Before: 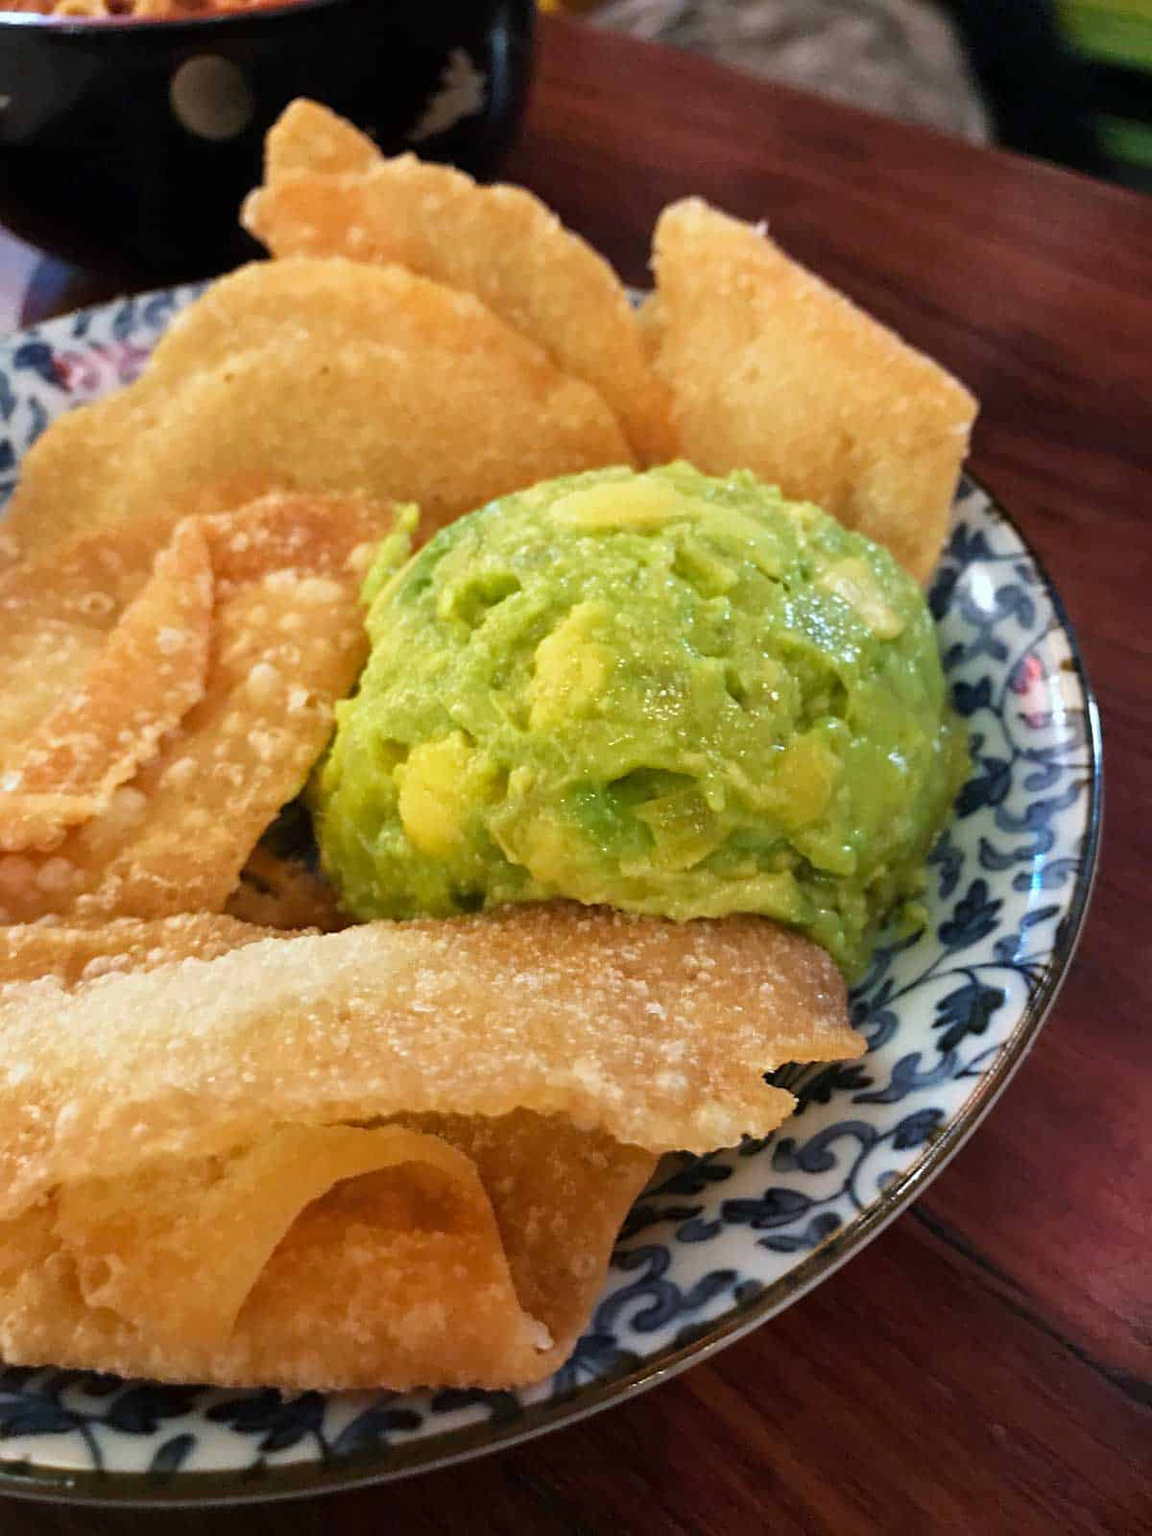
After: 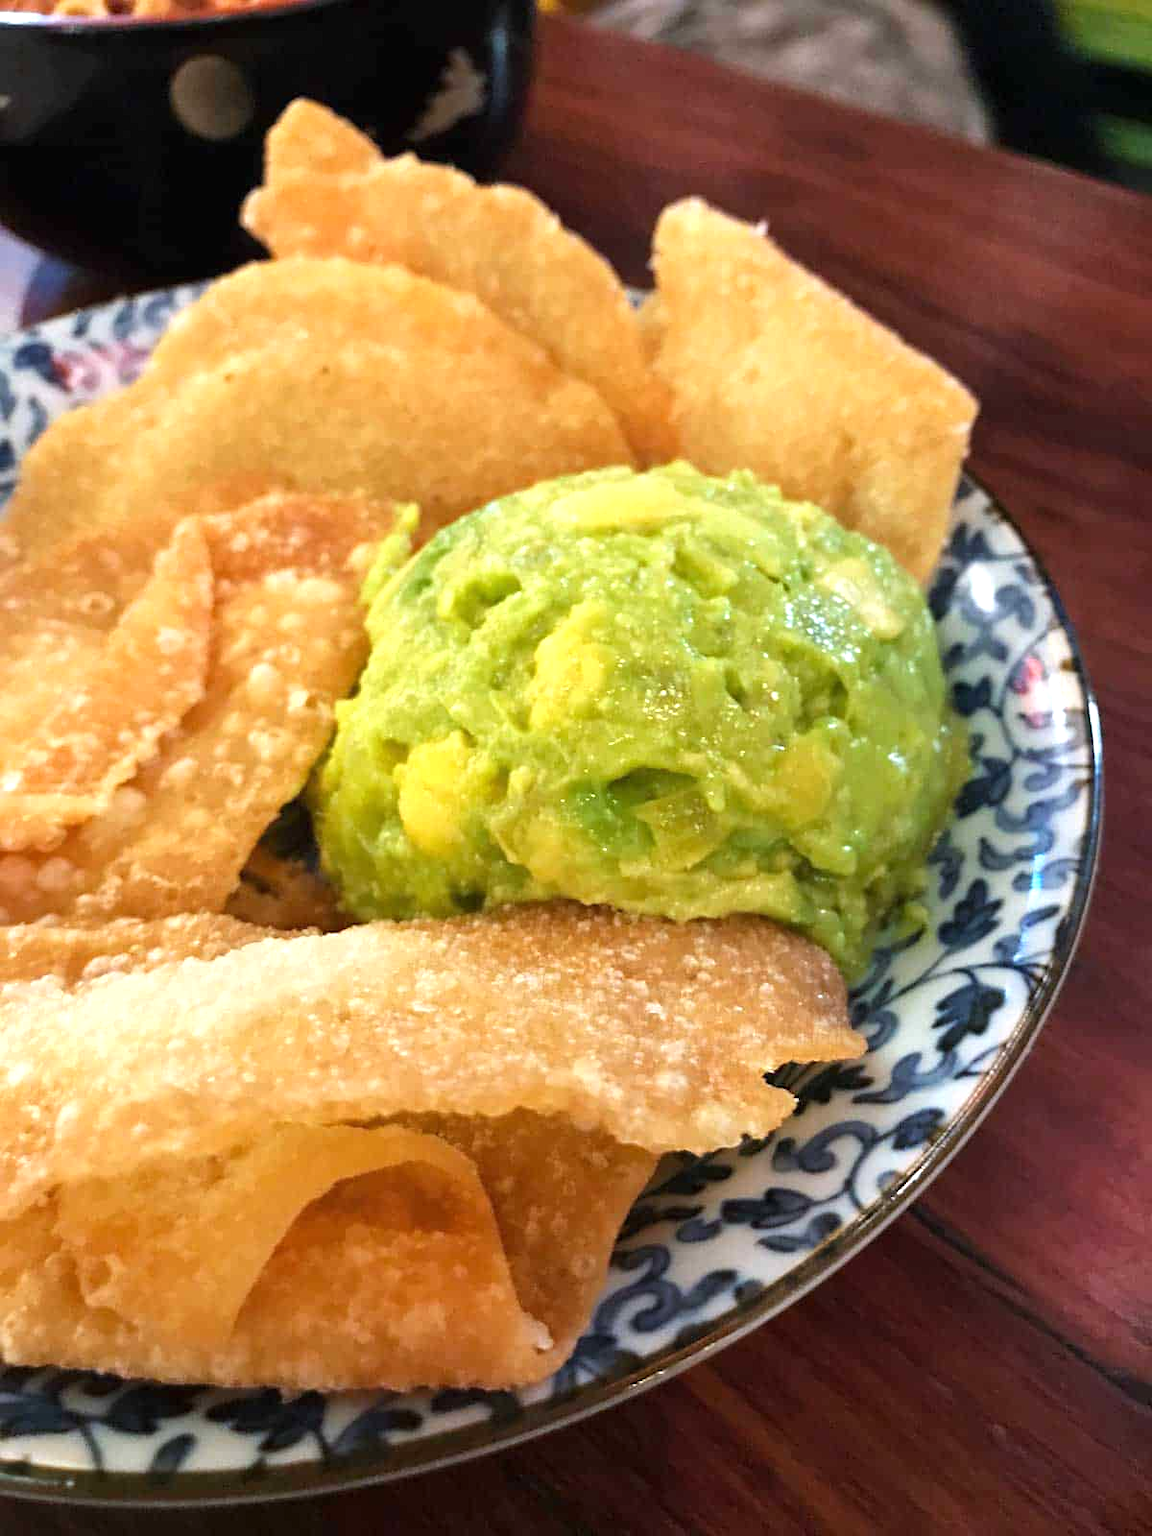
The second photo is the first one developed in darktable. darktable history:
rotate and perspective: automatic cropping original format, crop left 0, crop top 0
exposure: black level correction 0, exposure 0.5 EV, compensate highlight preservation false
